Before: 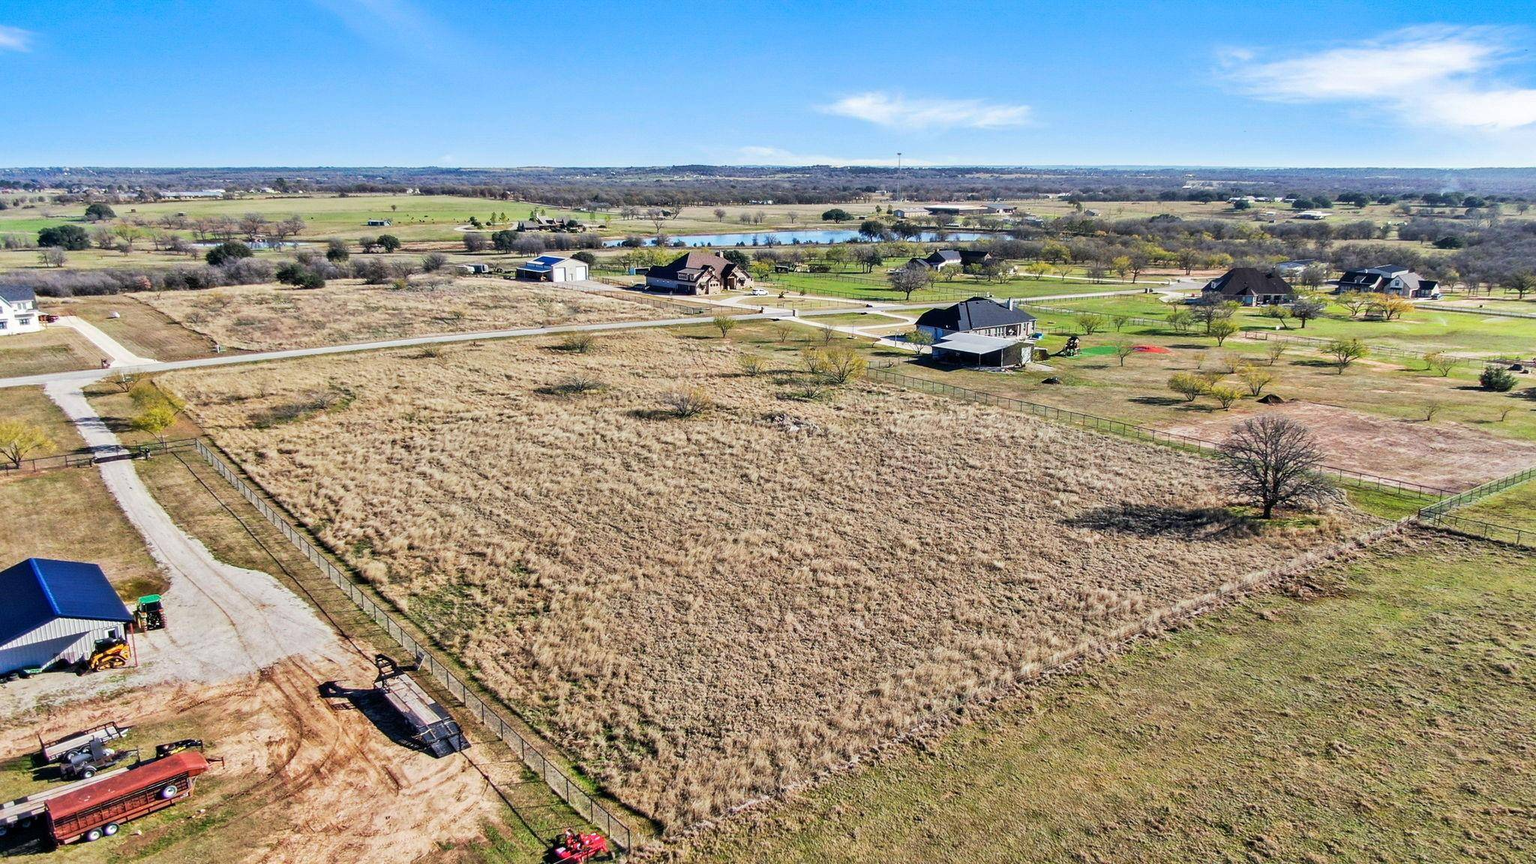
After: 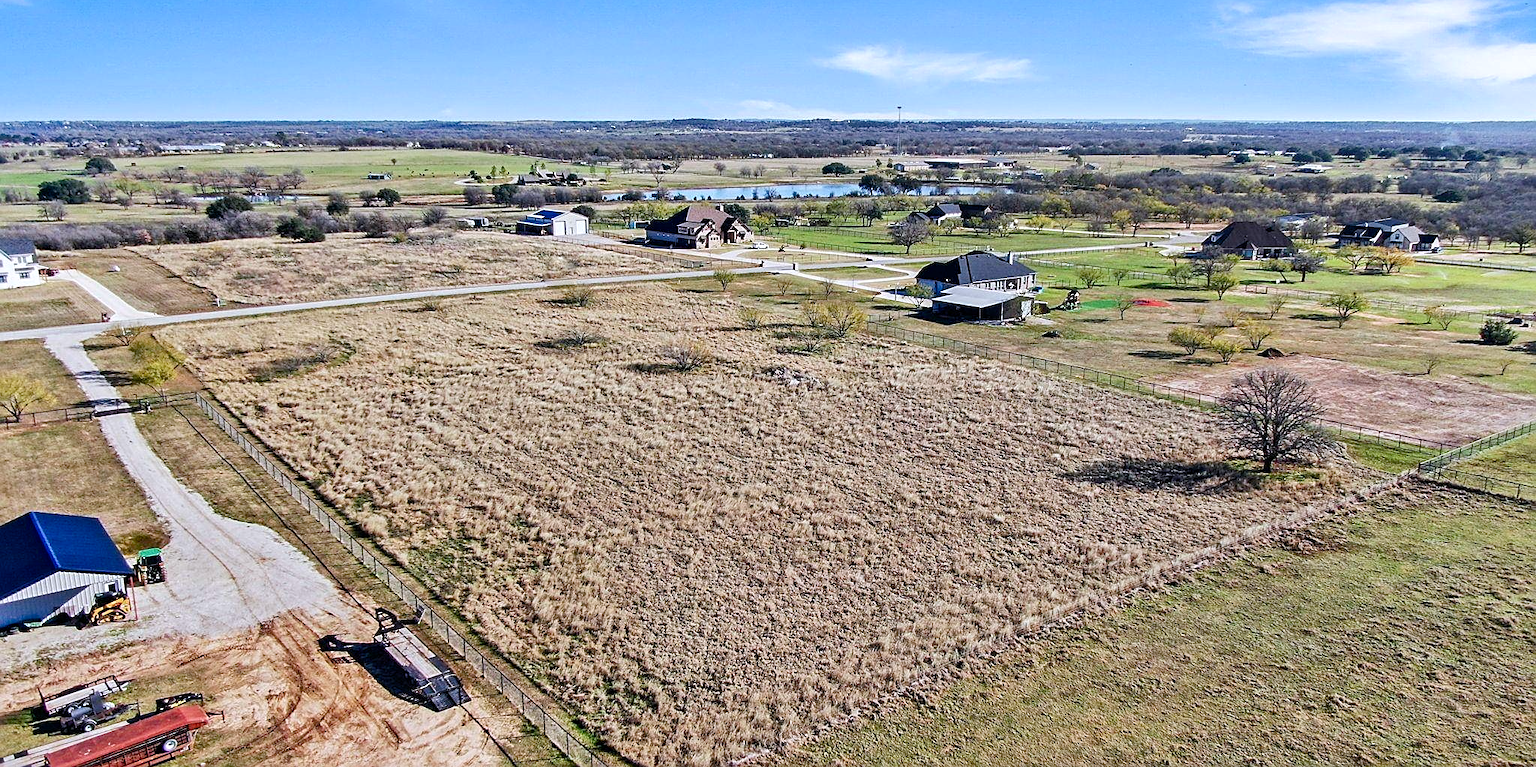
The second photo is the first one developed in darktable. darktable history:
crop and rotate: top 5.464%, bottom 5.683%
color balance rgb: shadows lift › luminance -20.108%, power › hue 329.36°, linear chroma grading › shadows -2.116%, linear chroma grading › highlights -14.532%, linear chroma grading › global chroma -9.925%, linear chroma grading › mid-tones -10.106%, perceptual saturation grading › global saturation 27.55%, perceptual saturation grading › highlights -24.723%, perceptual saturation grading › shadows 24.771%, global vibrance 20%
color calibration: illuminant as shot in camera, x 0.358, y 0.373, temperature 4628.91 K
sharpen: on, module defaults
